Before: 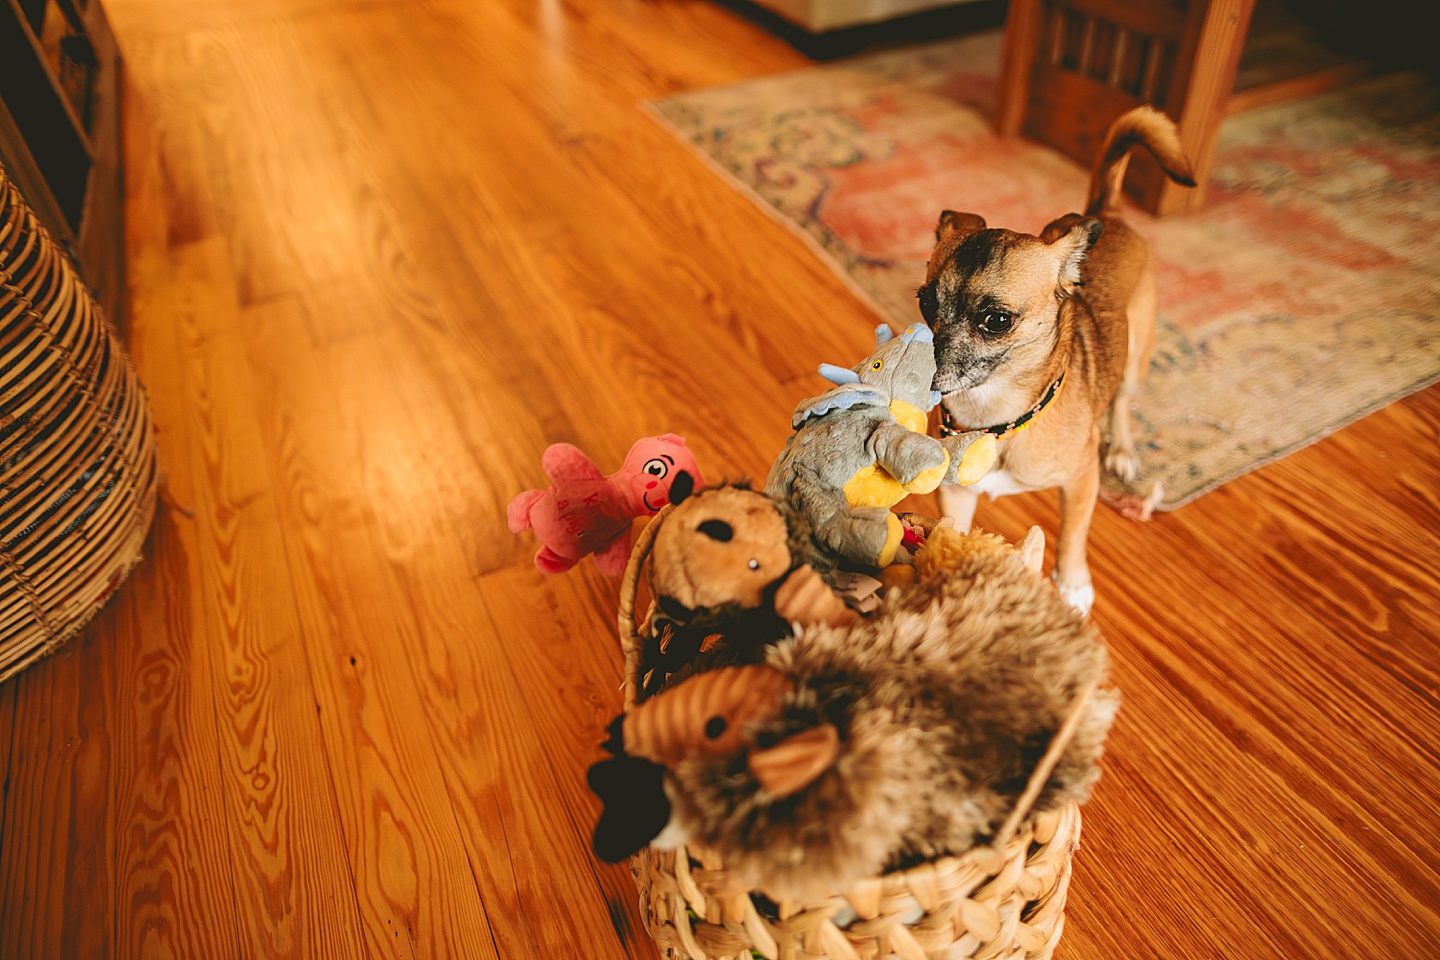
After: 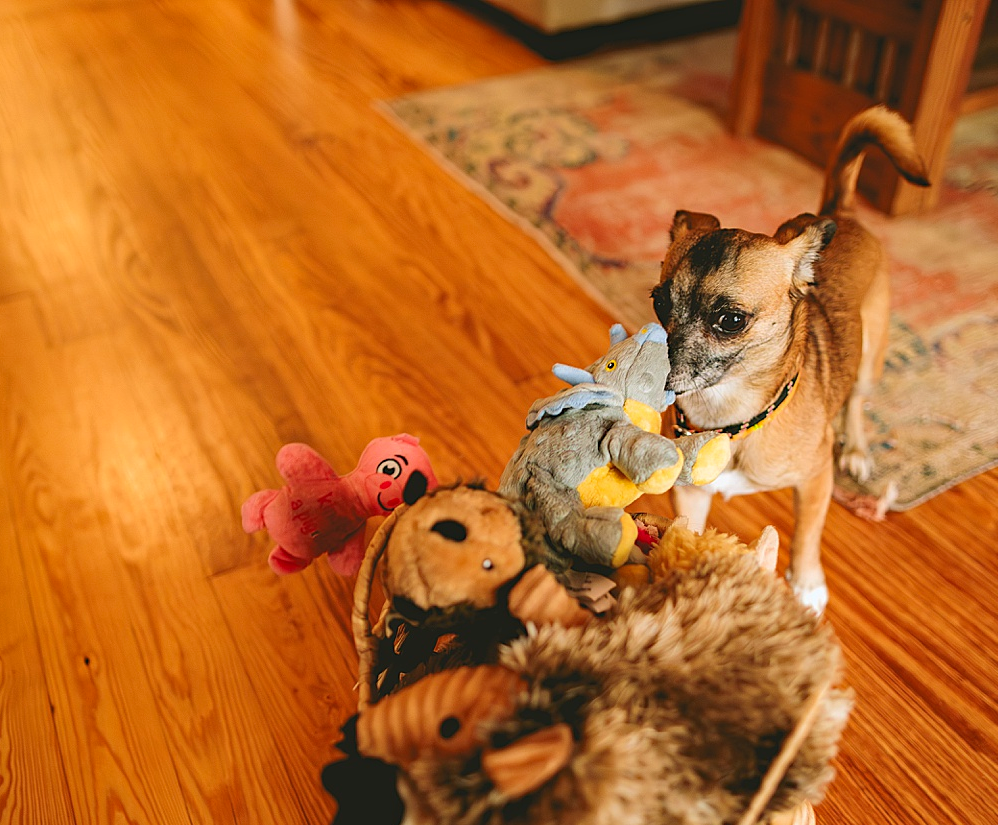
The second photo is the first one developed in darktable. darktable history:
haze removal: compatibility mode true, adaptive false
crop: left 18.479%, right 12.2%, bottom 13.971%
